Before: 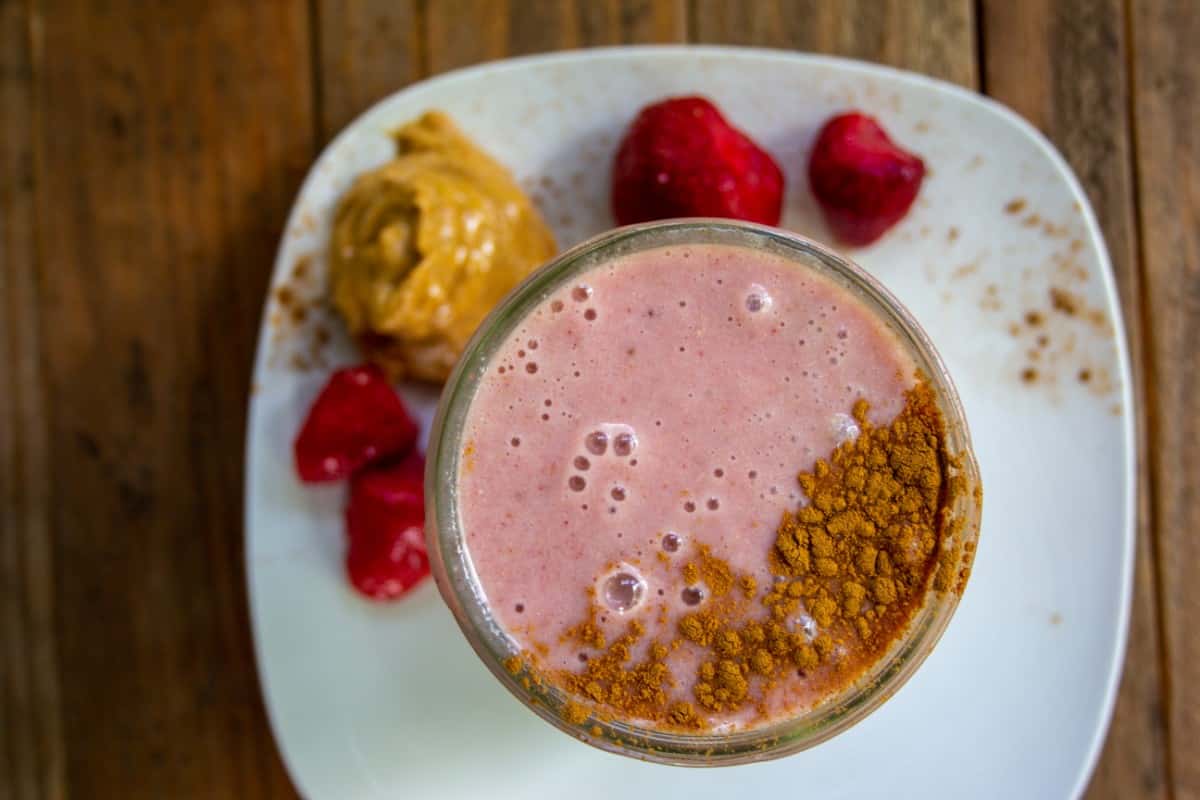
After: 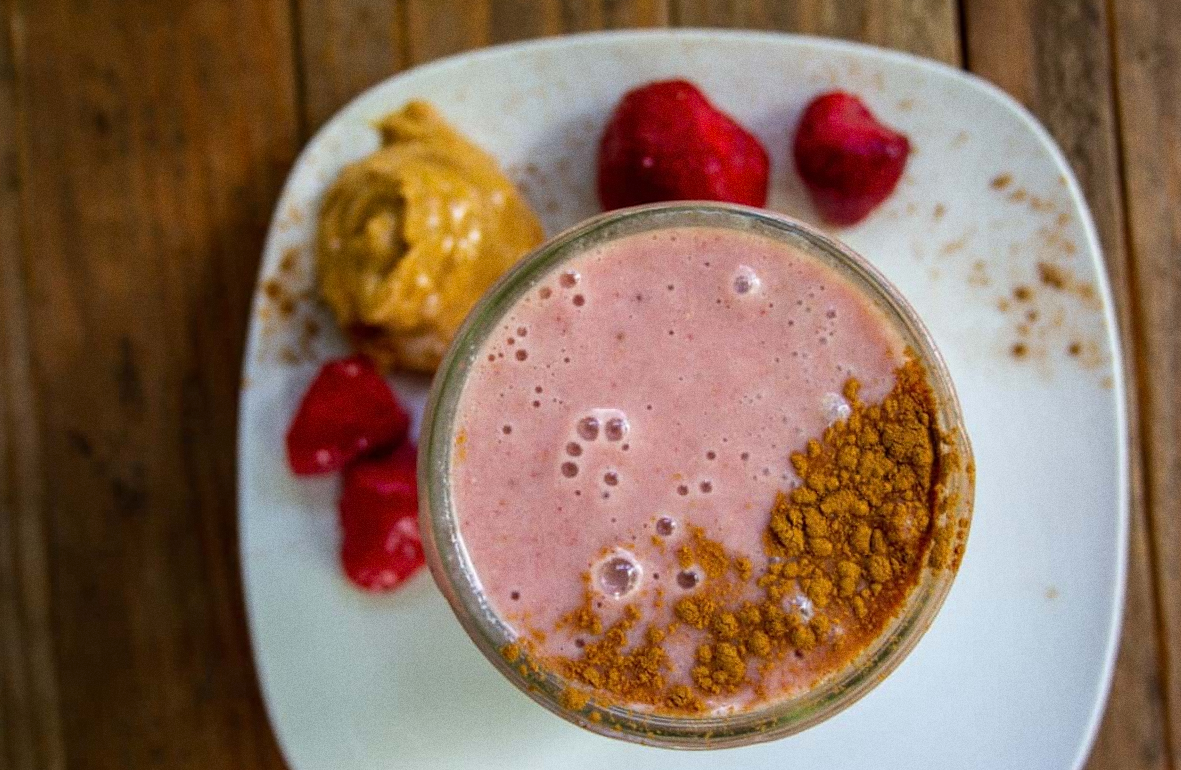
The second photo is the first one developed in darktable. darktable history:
rotate and perspective: rotation -1.42°, crop left 0.016, crop right 0.984, crop top 0.035, crop bottom 0.965
grain: on, module defaults
